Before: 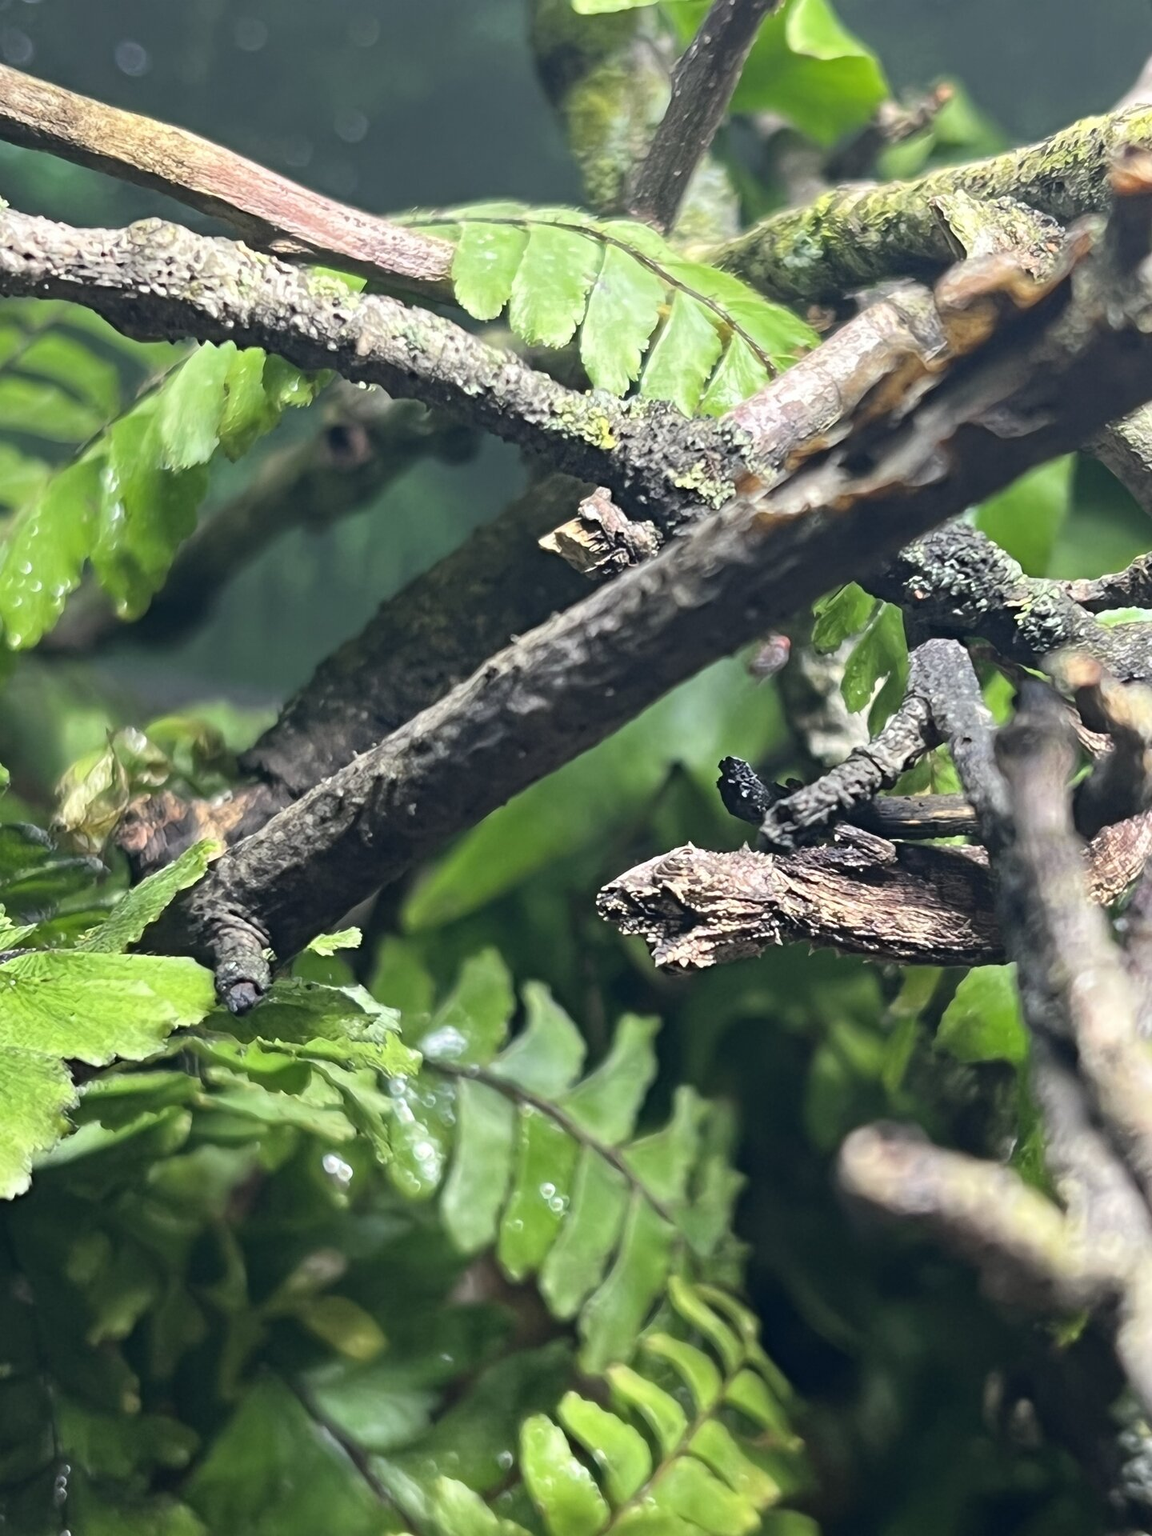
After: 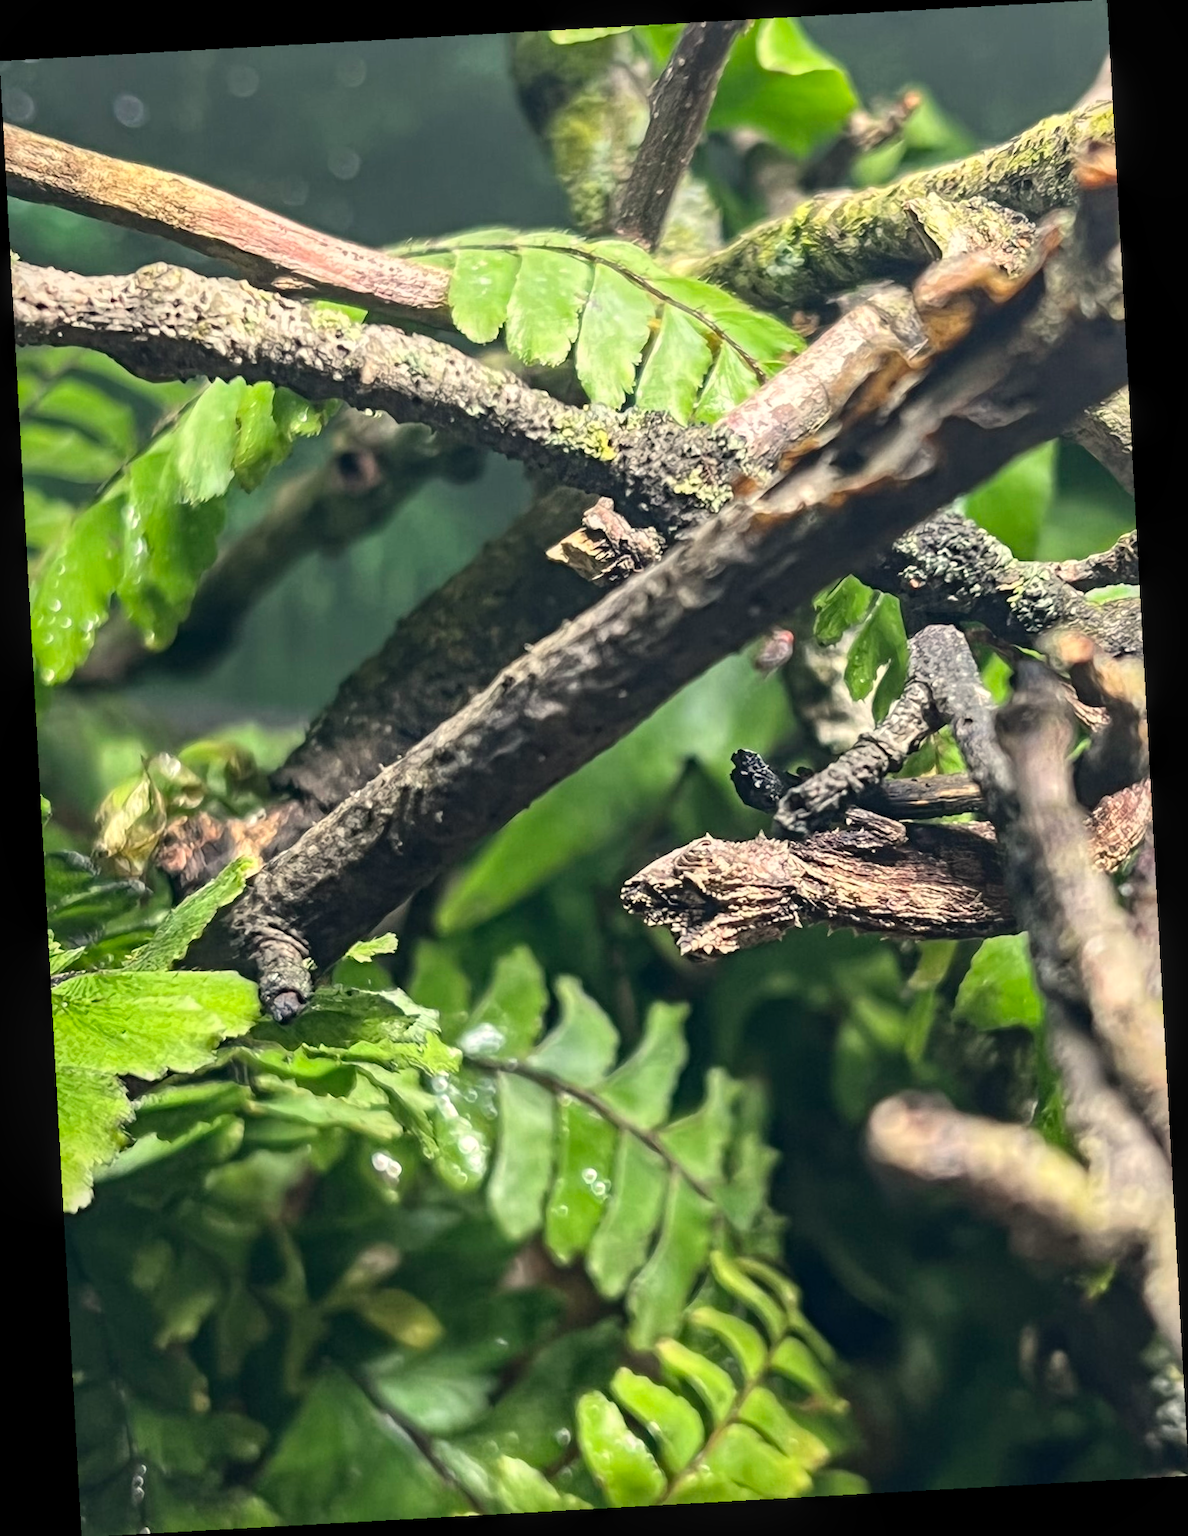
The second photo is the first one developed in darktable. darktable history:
local contrast: on, module defaults
contrast brightness saturation: contrast 0.1, brightness 0.02, saturation 0.02
rotate and perspective: rotation -3.18°, automatic cropping off
white balance: red 1.045, blue 0.932
